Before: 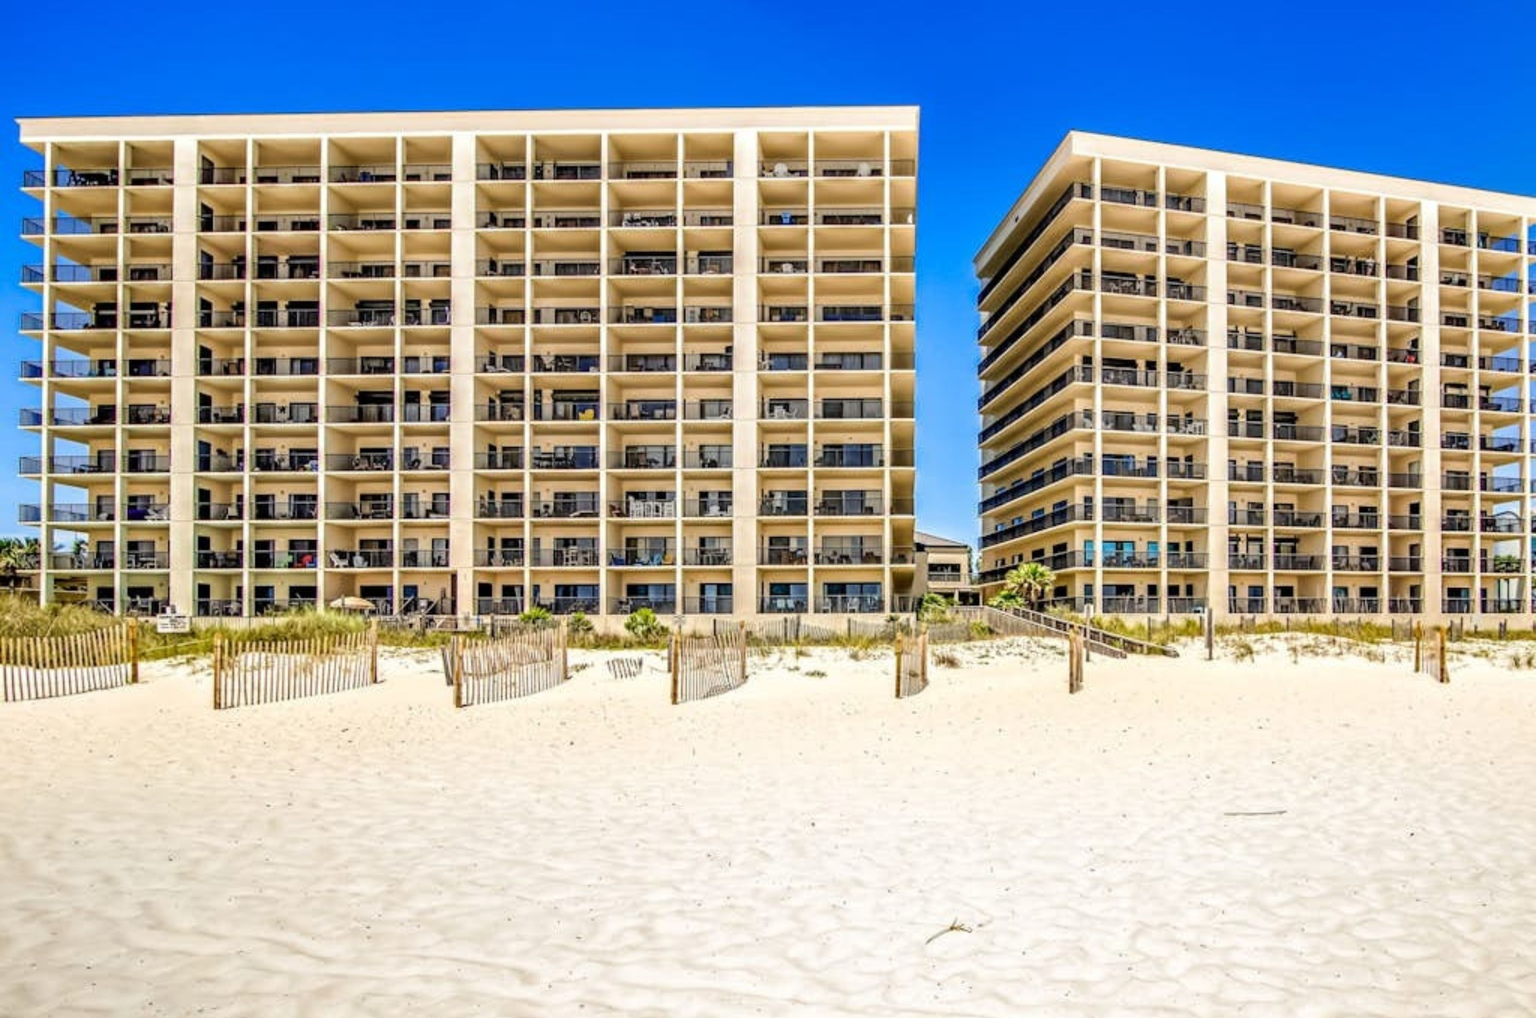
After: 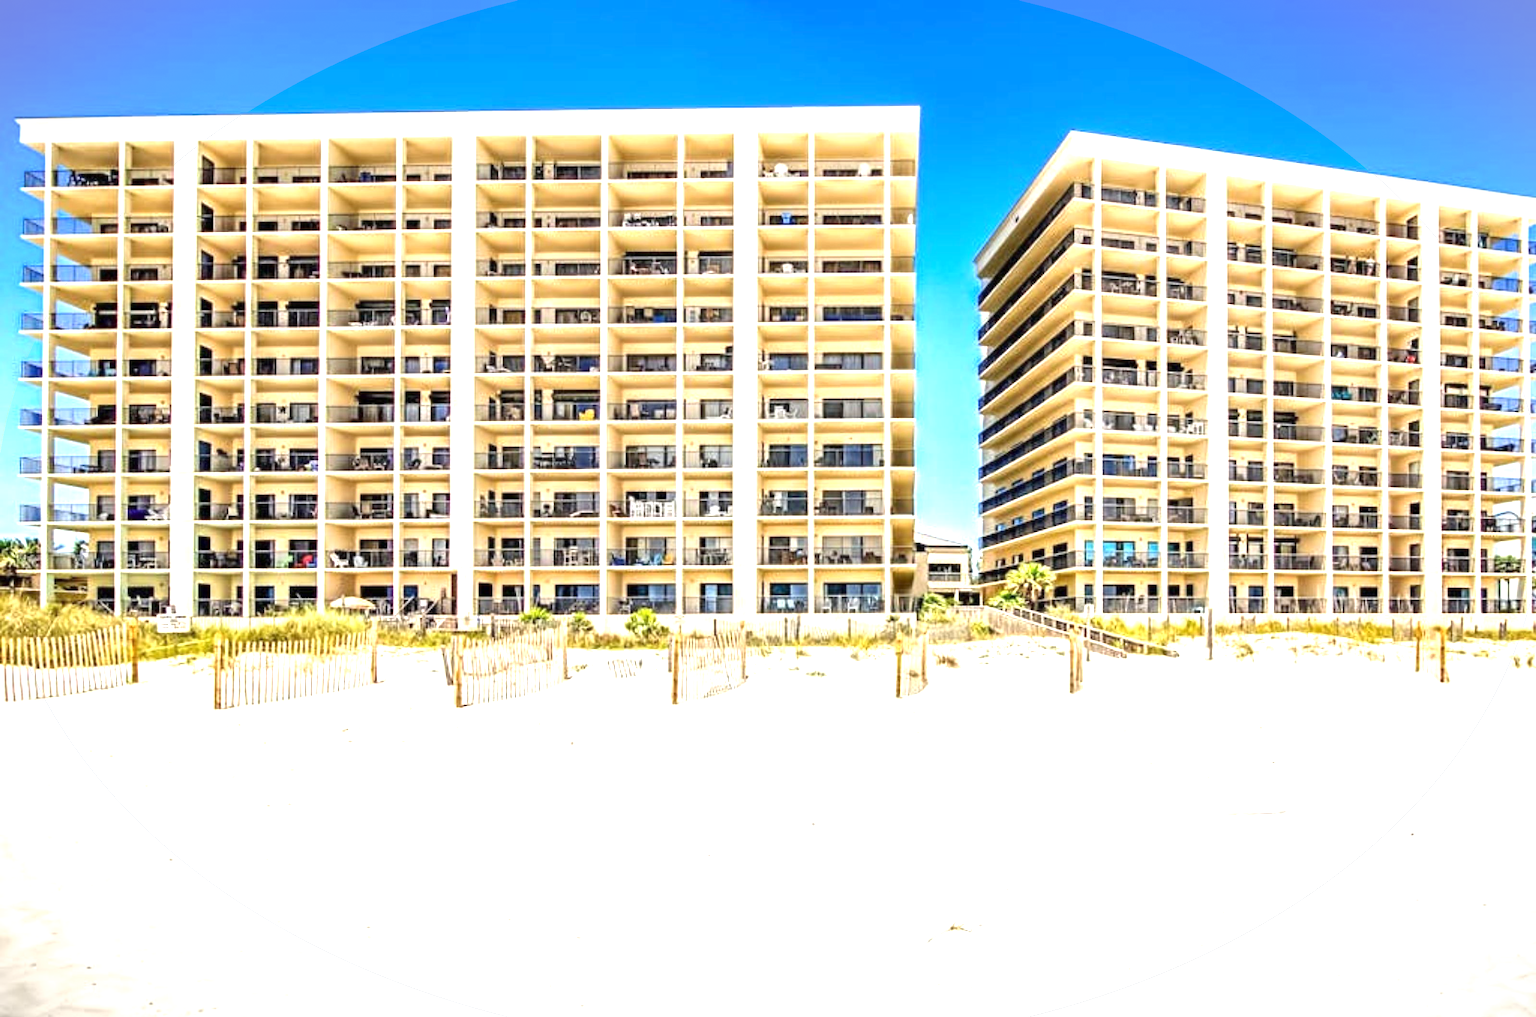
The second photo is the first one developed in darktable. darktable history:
exposure: exposure 1.241 EV, compensate exposure bias true, compensate highlight preservation false
tone equalizer: smoothing diameter 2.08%, edges refinement/feathering 18.35, mask exposure compensation -1.57 EV, filter diffusion 5
vignetting: fall-off start 100.56%, width/height ratio 1.303, dithering 8-bit output, unbound false
